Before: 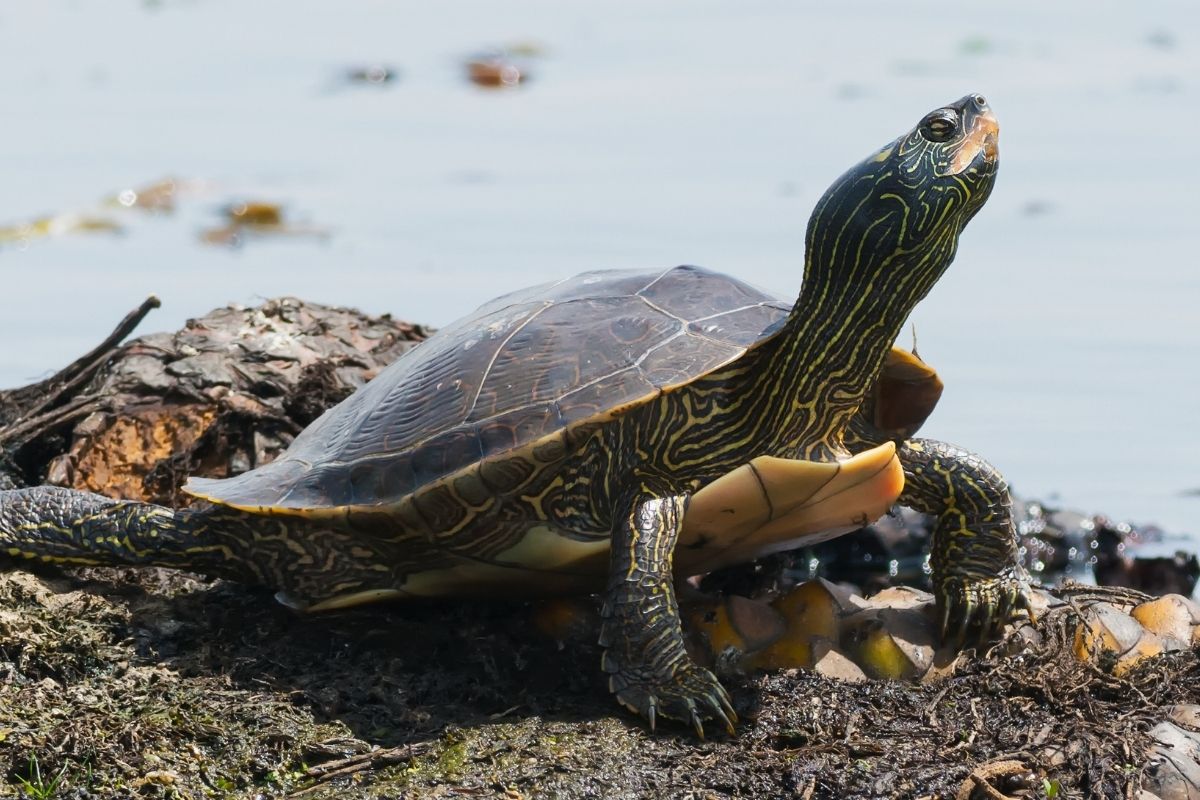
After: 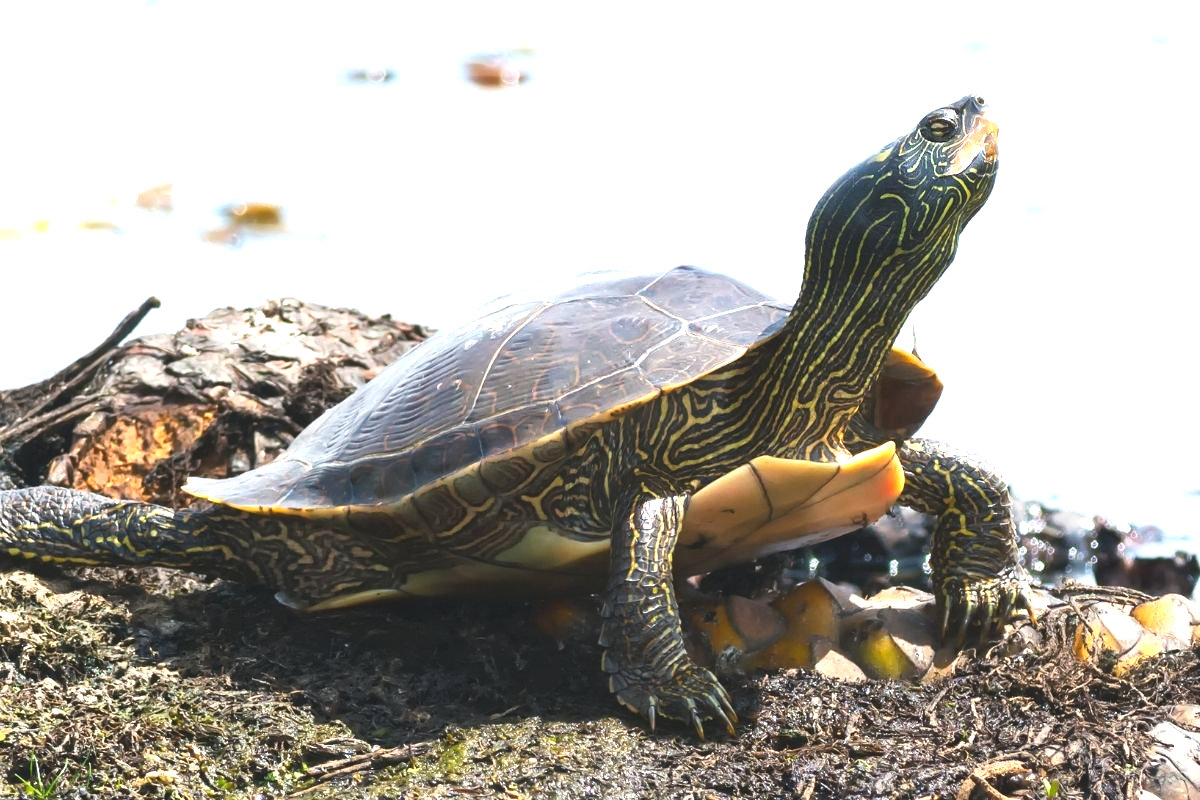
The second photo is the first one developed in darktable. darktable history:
contrast brightness saturation: contrast 0.036, saturation 0.074
exposure: black level correction -0.005, exposure 1 EV, compensate highlight preservation false
